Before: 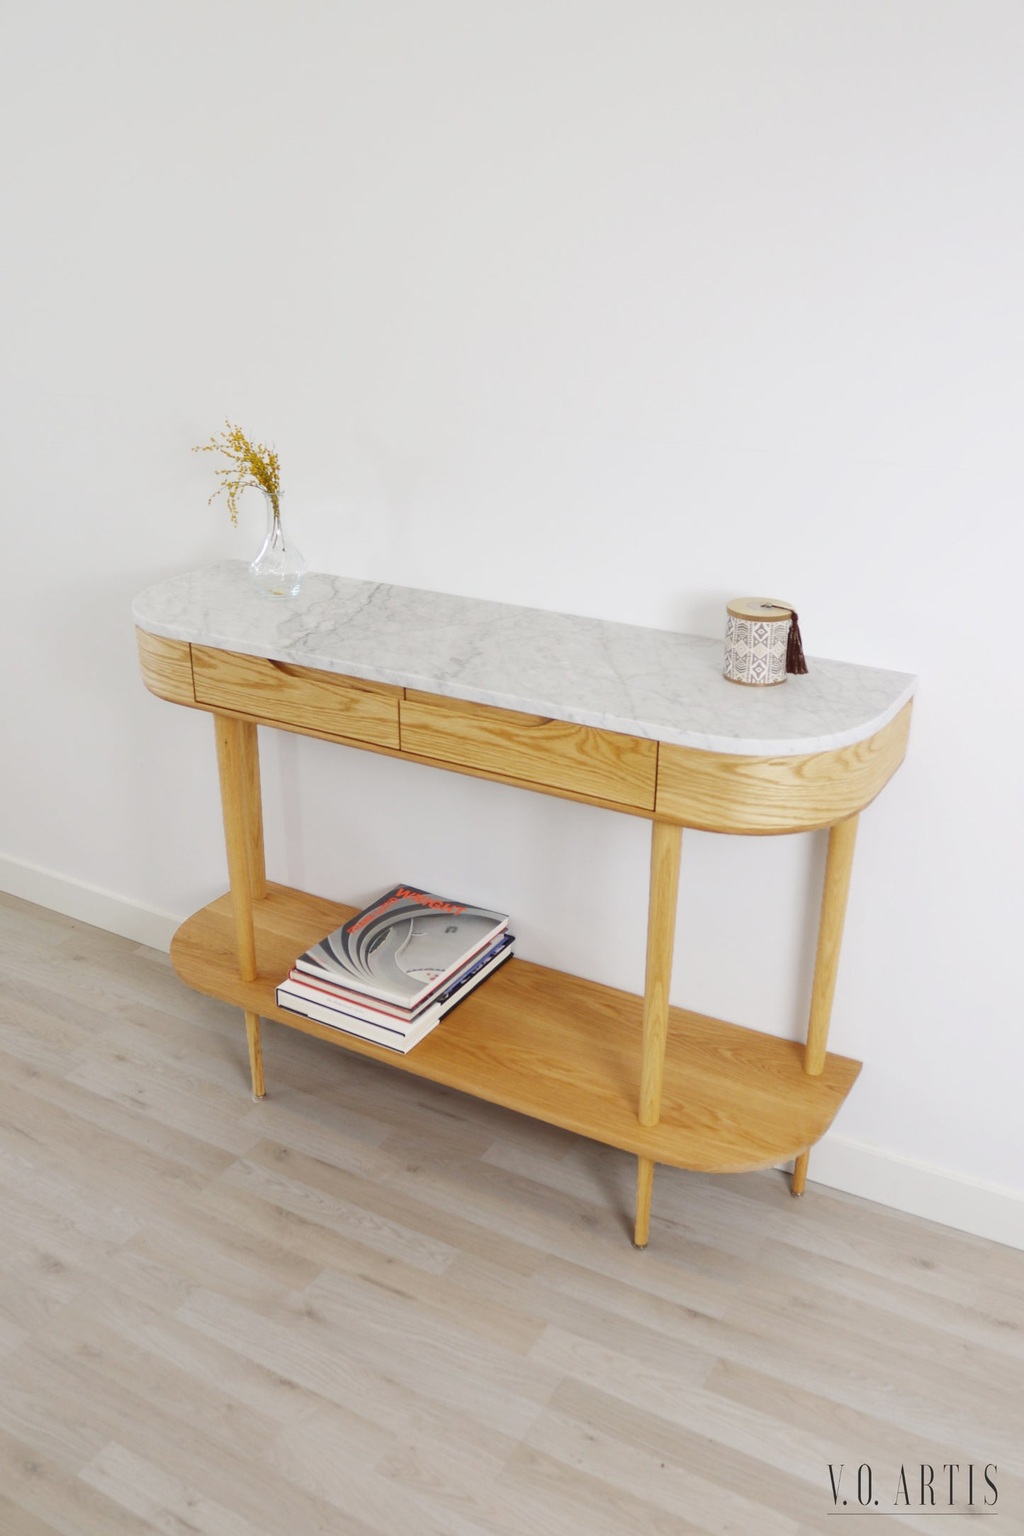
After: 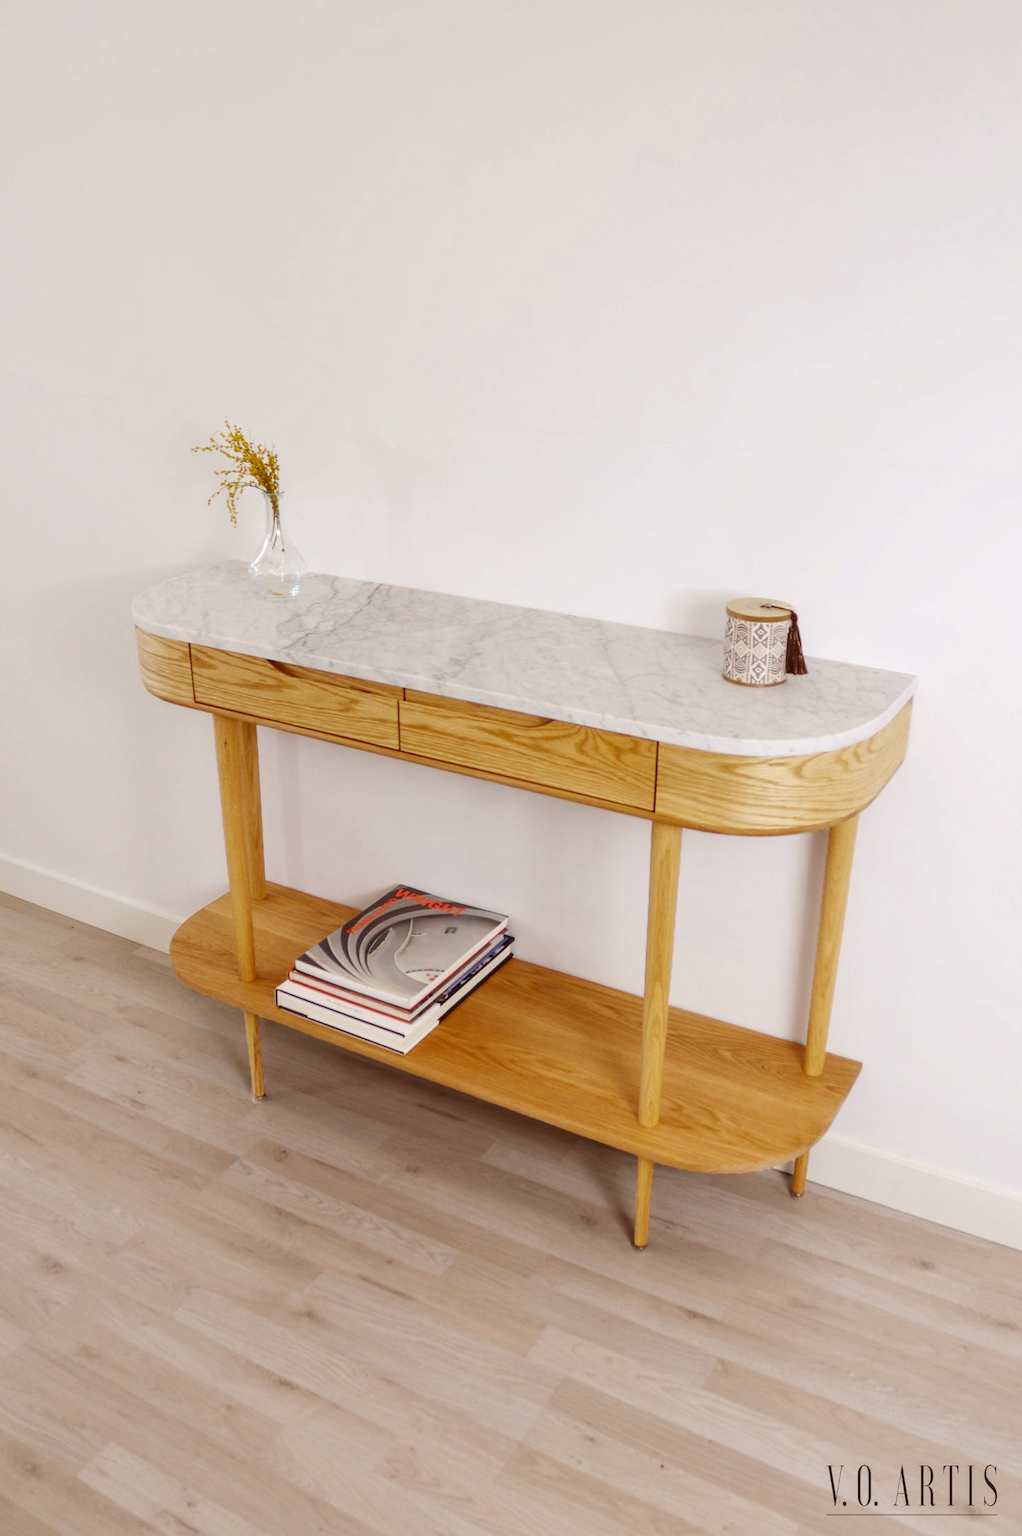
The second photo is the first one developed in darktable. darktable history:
local contrast: on, module defaults
crop and rotate: left 0.126%
rgb levels: mode RGB, independent channels, levels [[0, 0.5, 1], [0, 0.521, 1], [0, 0.536, 1]]
